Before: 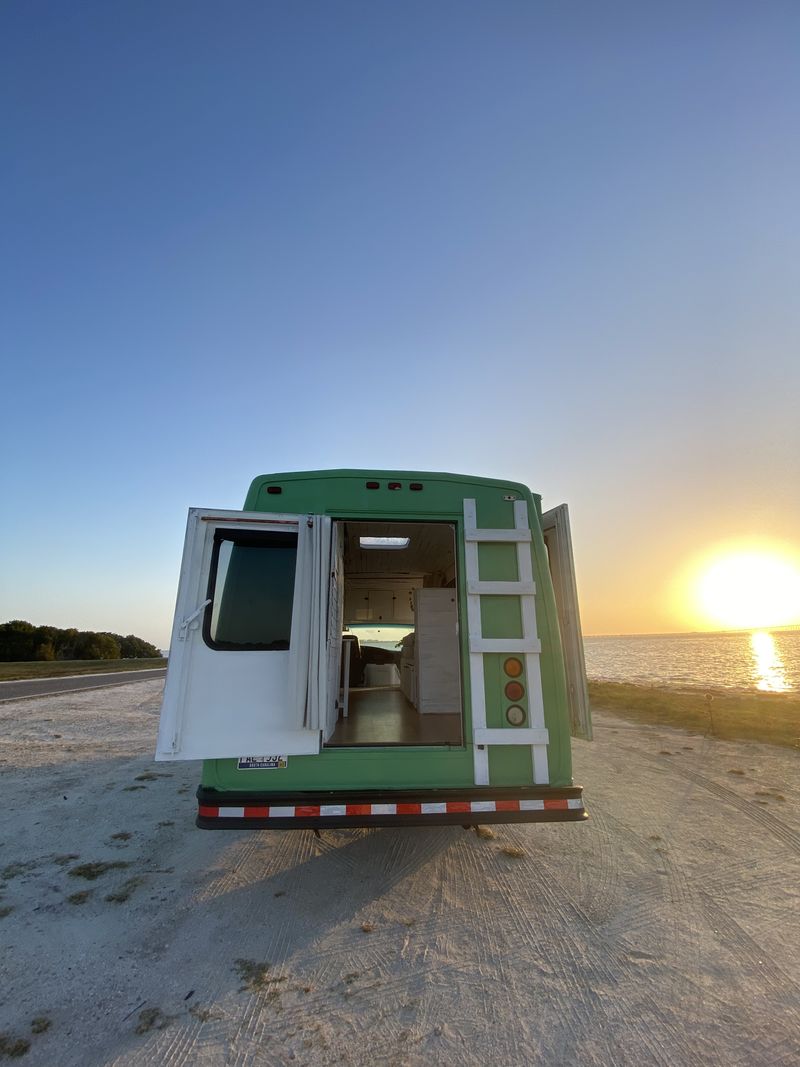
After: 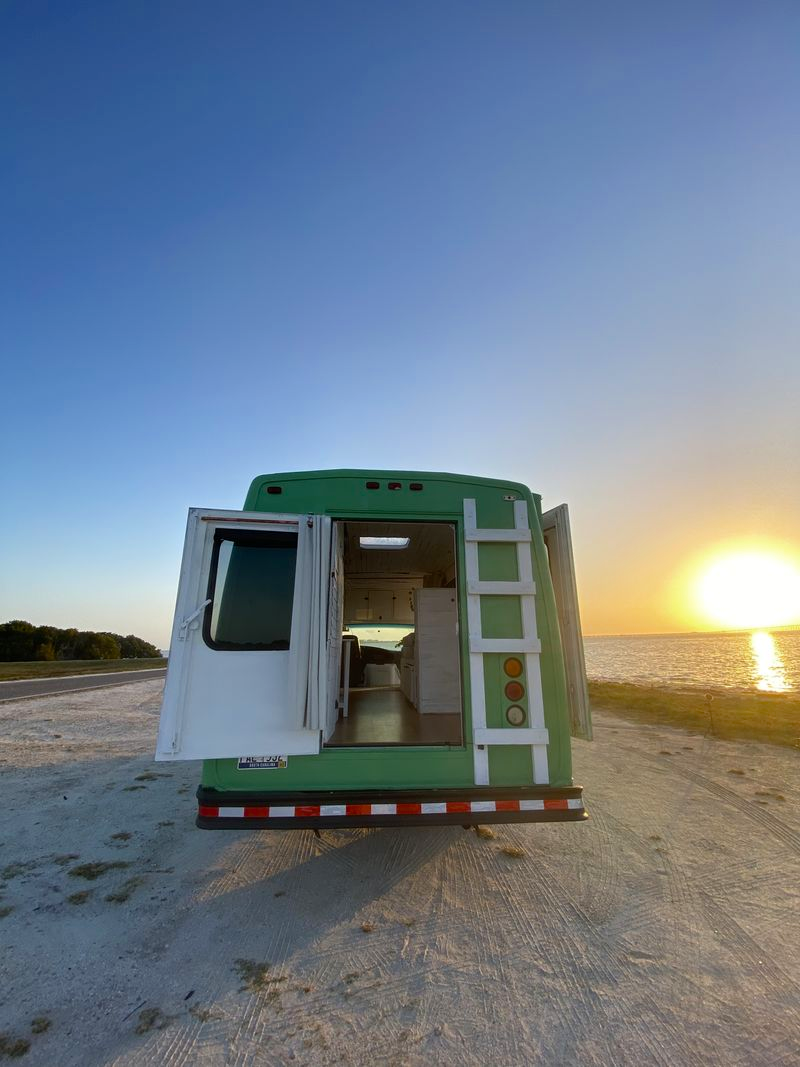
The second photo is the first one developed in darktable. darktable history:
color balance rgb: perceptual saturation grading › global saturation 9.848%, global vibrance 16.442%, saturation formula JzAzBz (2021)
